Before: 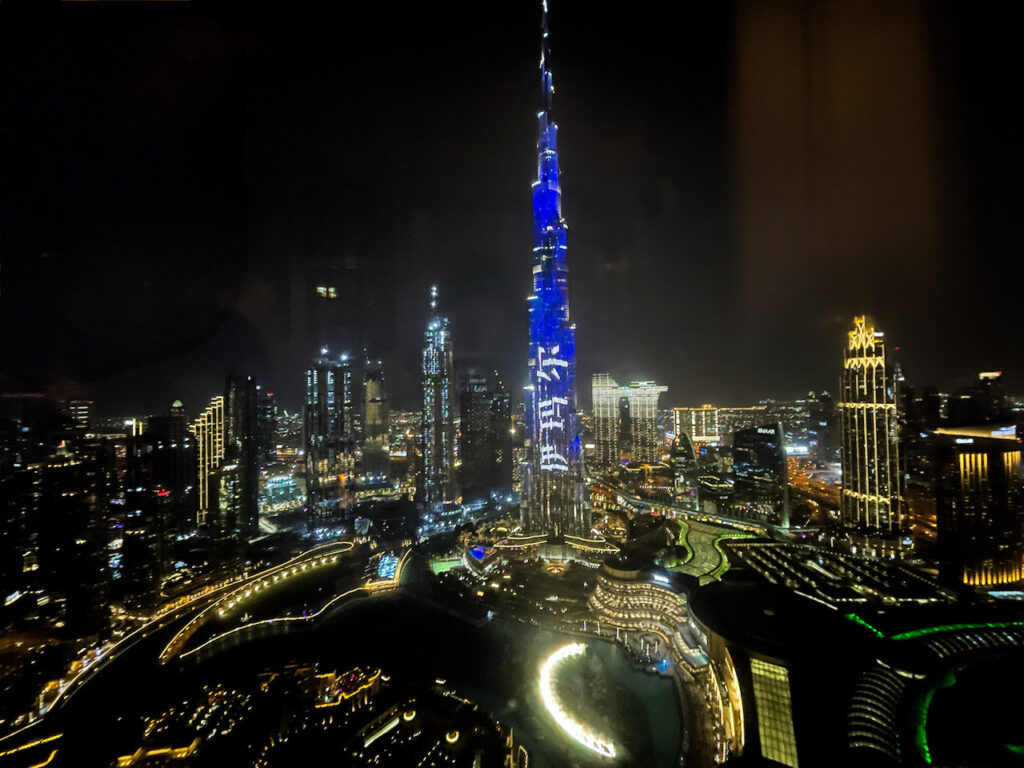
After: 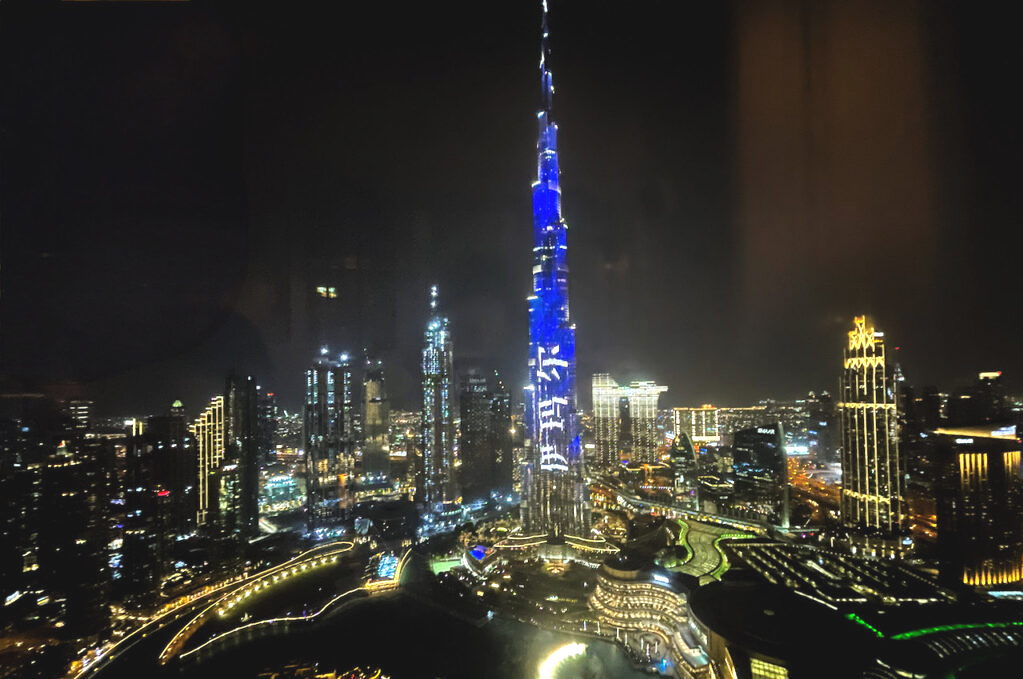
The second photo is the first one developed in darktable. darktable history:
crop and rotate: top 0%, bottom 11.49%
exposure: black level correction -0.005, exposure 0.622 EV, compensate highlight preservation false
